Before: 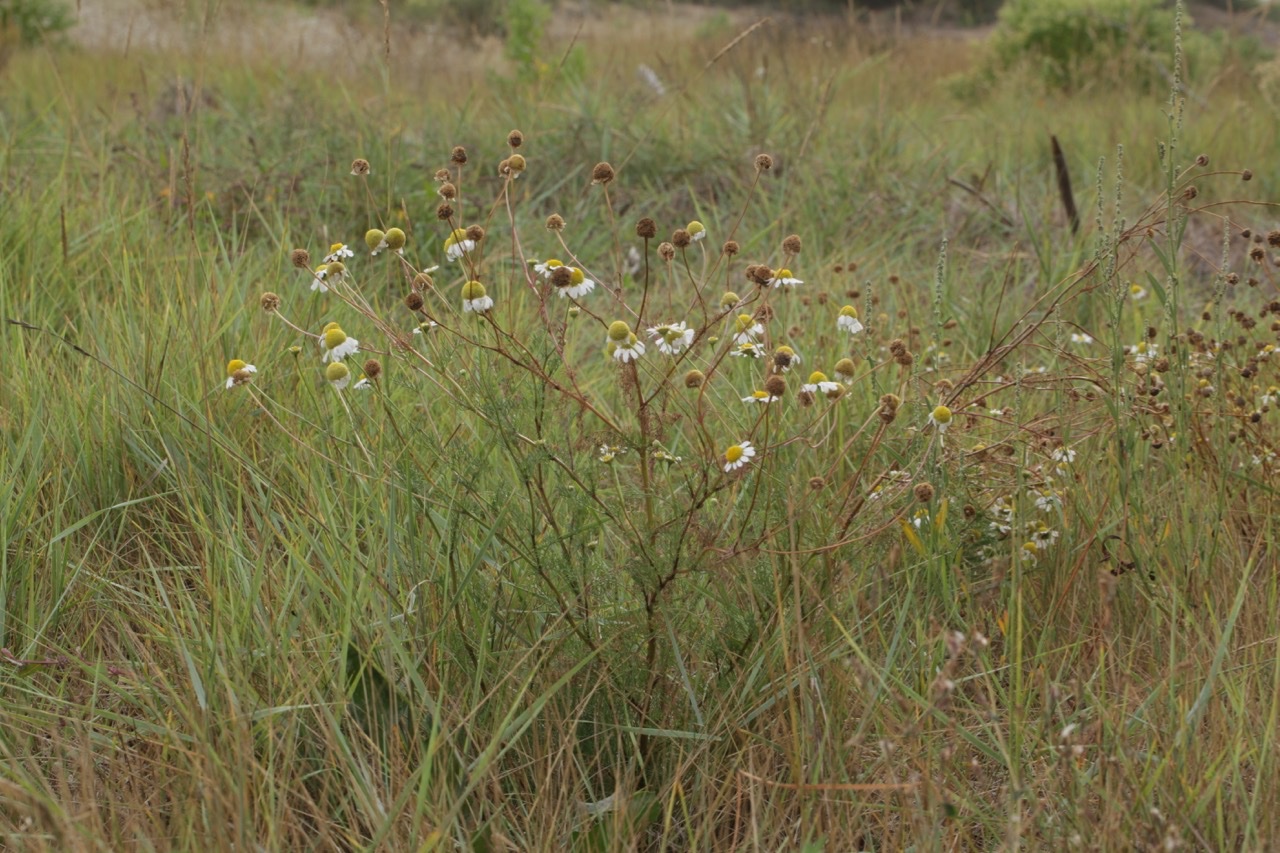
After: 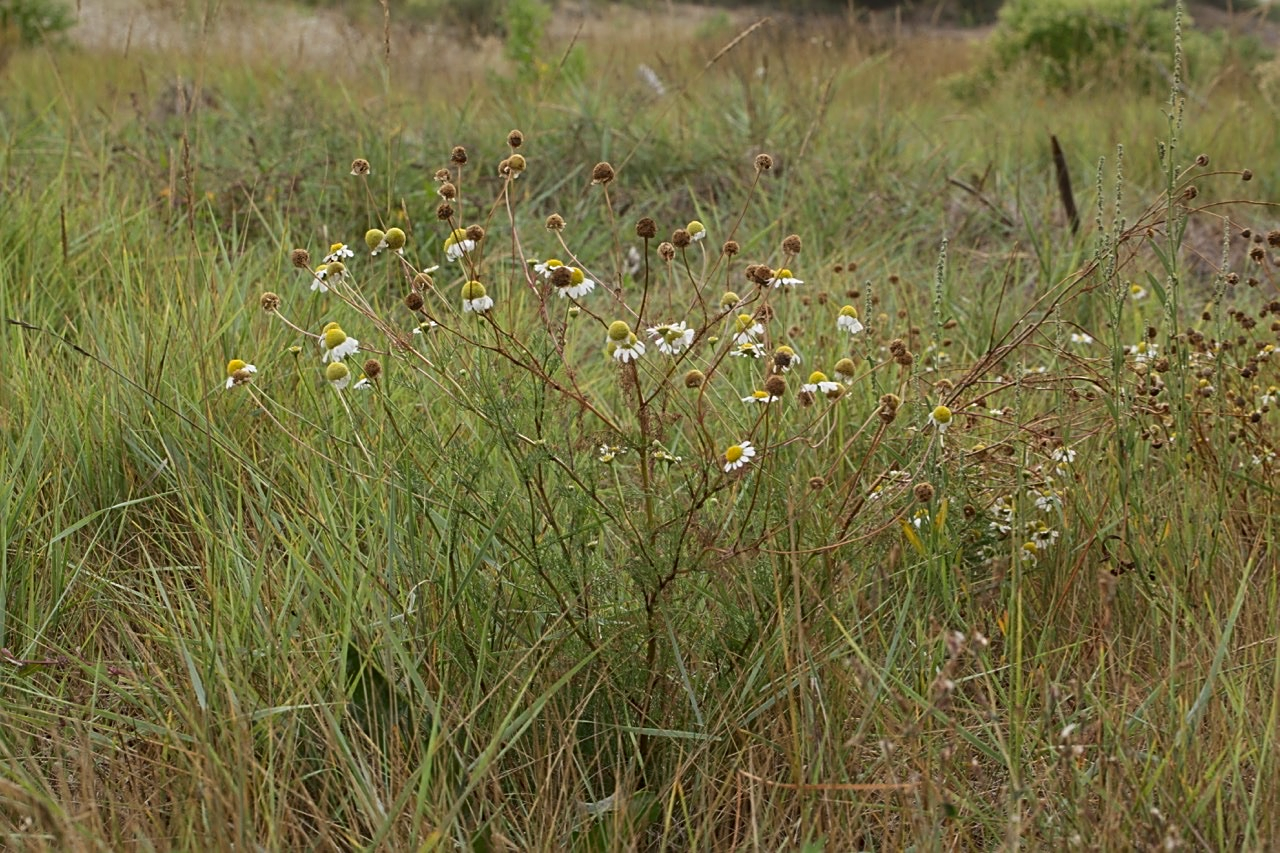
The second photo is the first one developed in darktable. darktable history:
sharpen: amount 0.6
contrast brightness saturation: contrast 0.15, brightness -0.01, saturation 0.1
